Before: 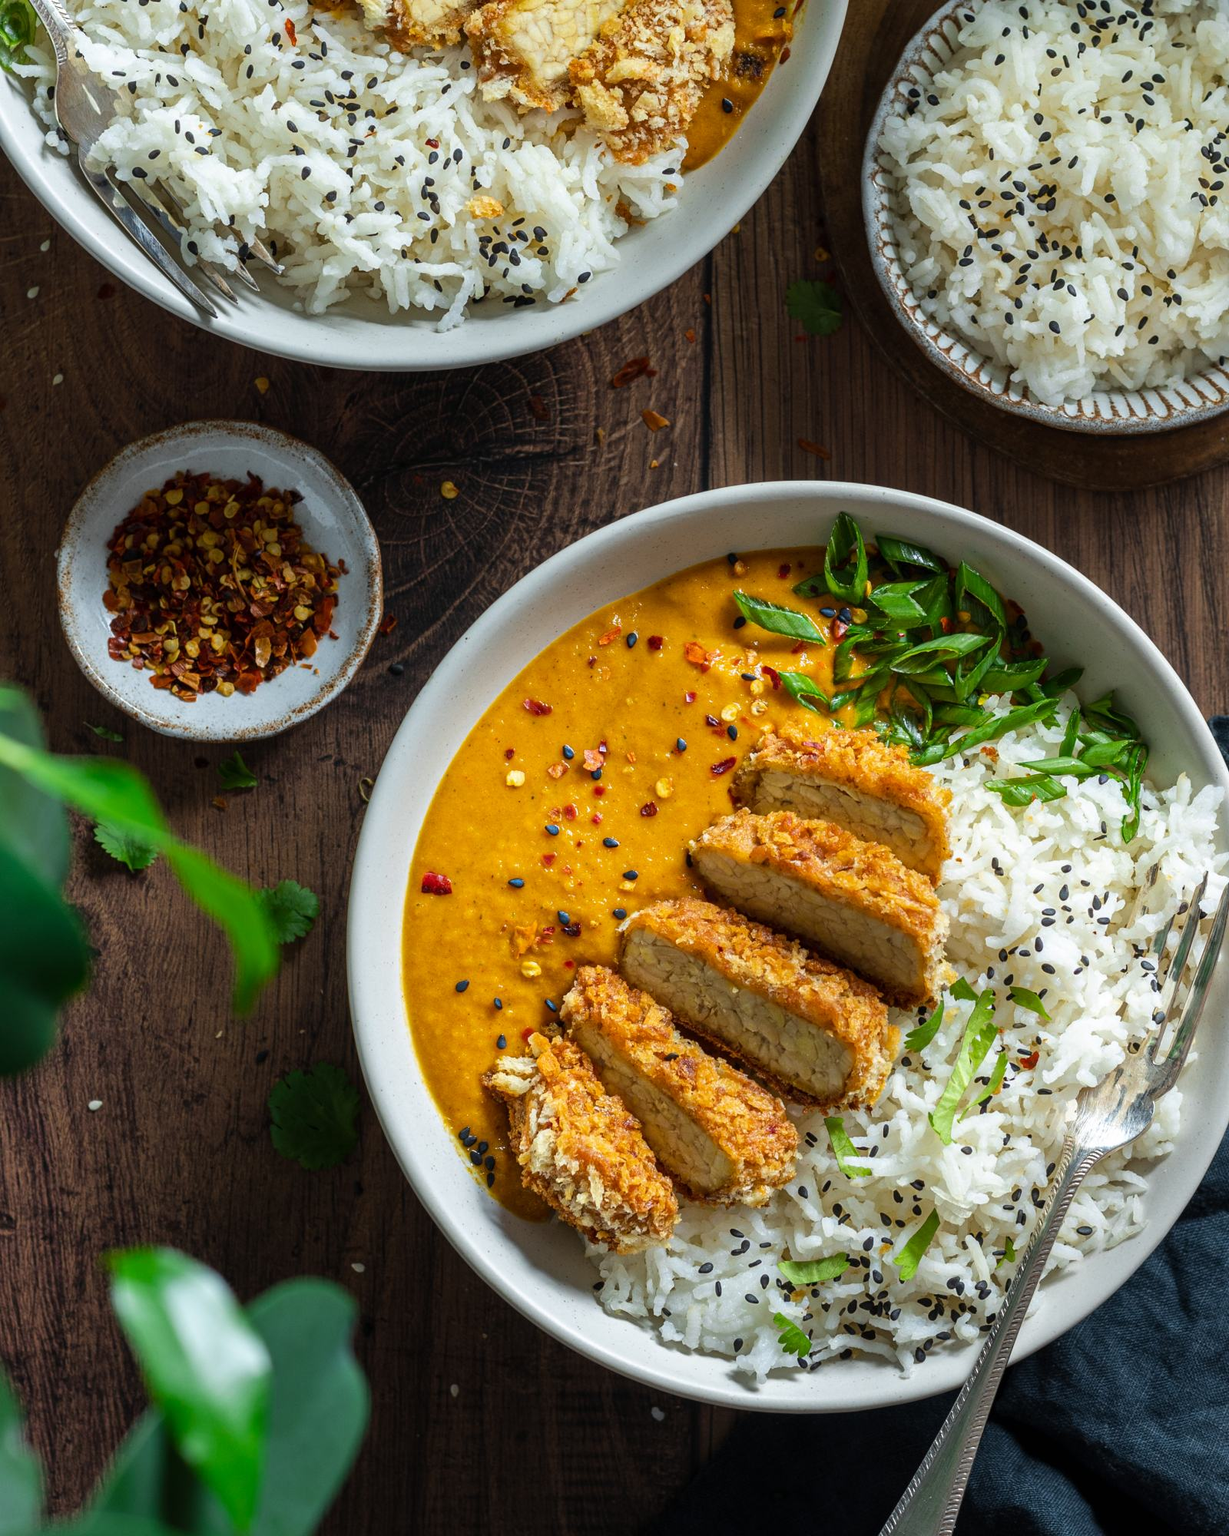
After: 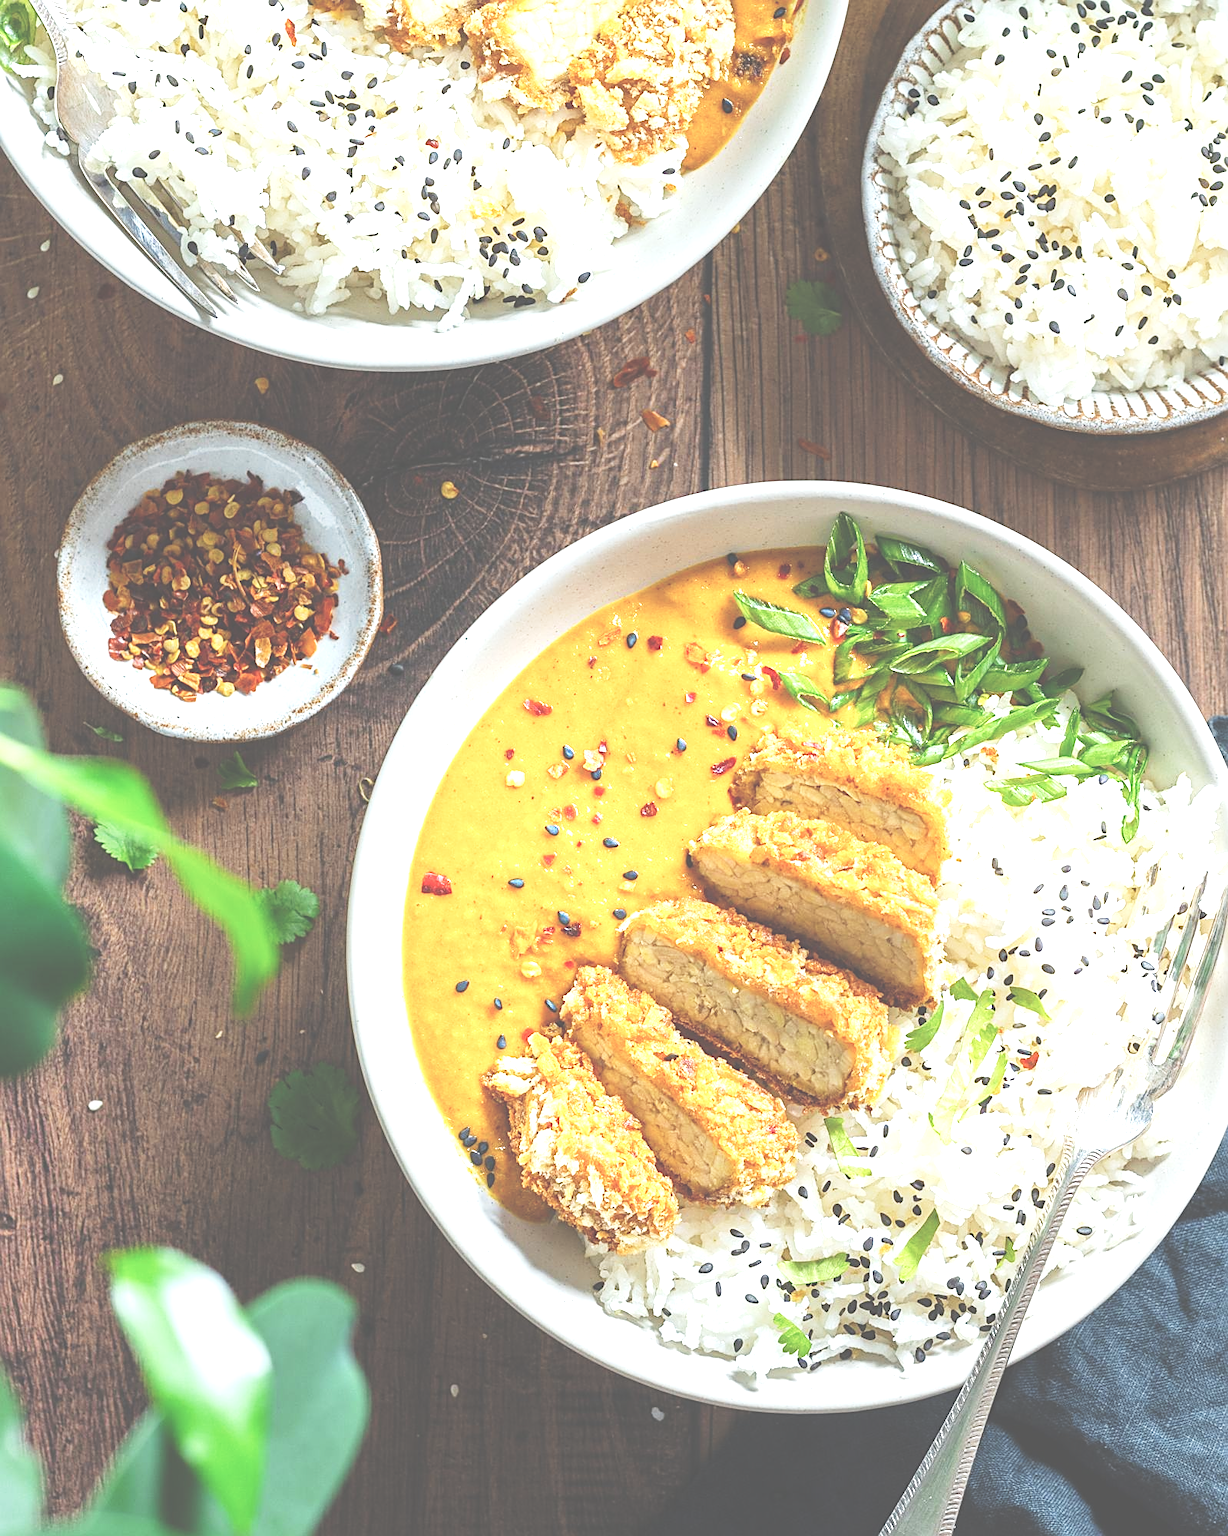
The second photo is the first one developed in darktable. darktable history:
base curve: curves: ch0 [(0, 0) (0.204, 0.334) (0.55, 0.733) (1, 1)], preserve colors none
sharpen: on, module defaults
exposure: black level correction -0.023, exposure 1.396 EV, compensate highlight preservation false
